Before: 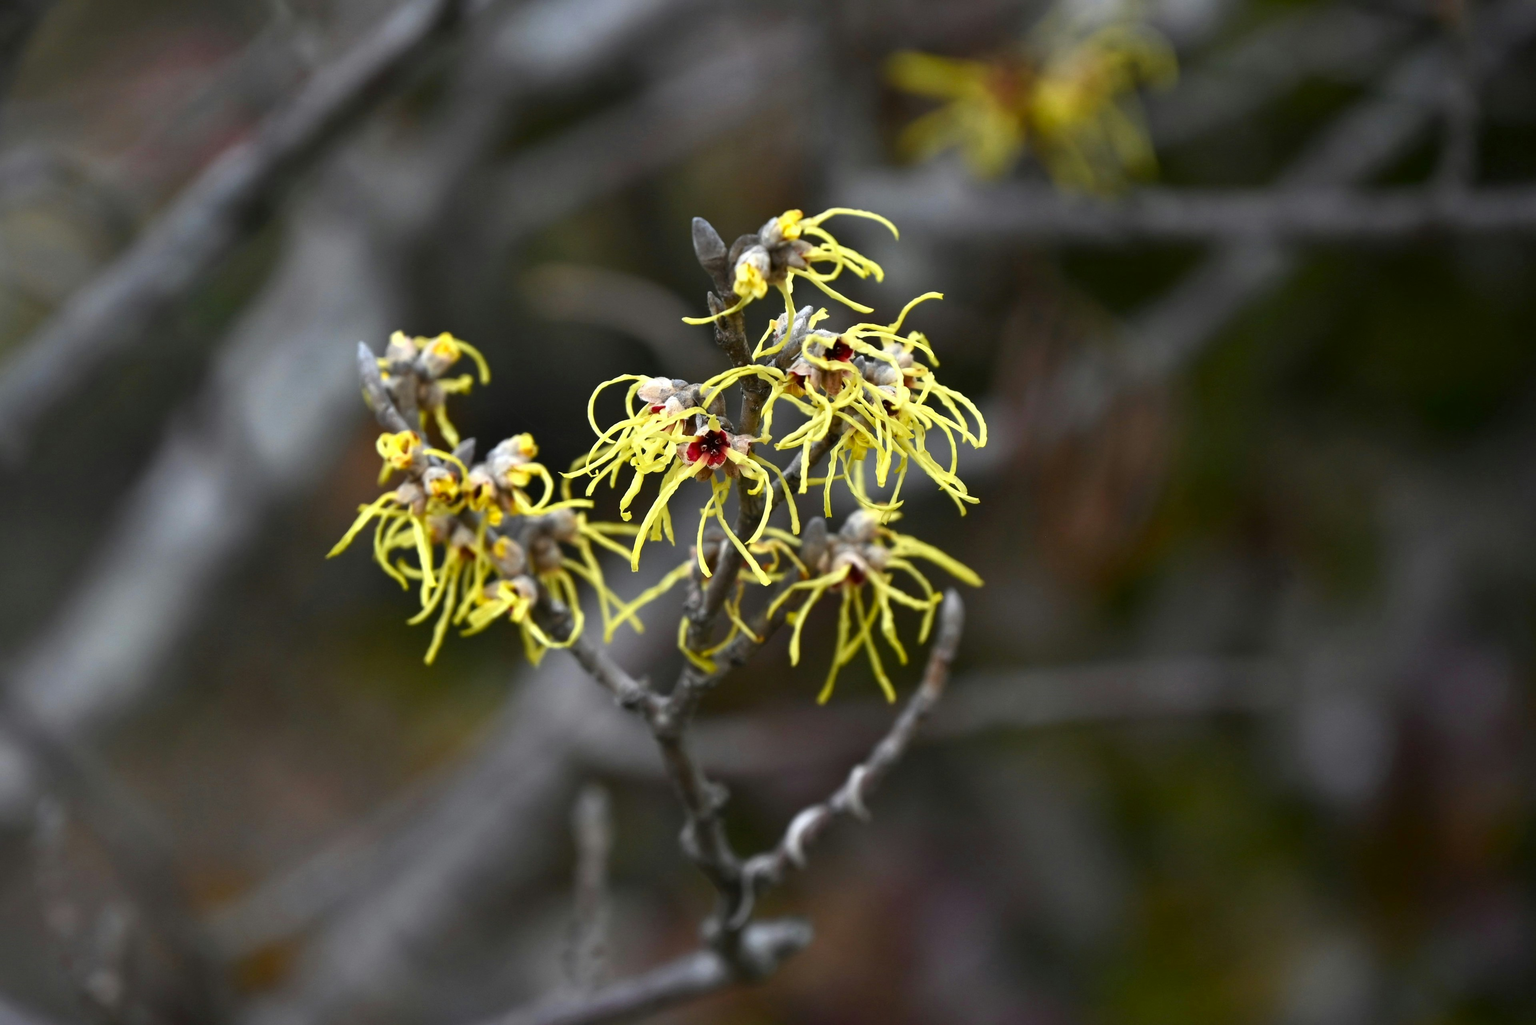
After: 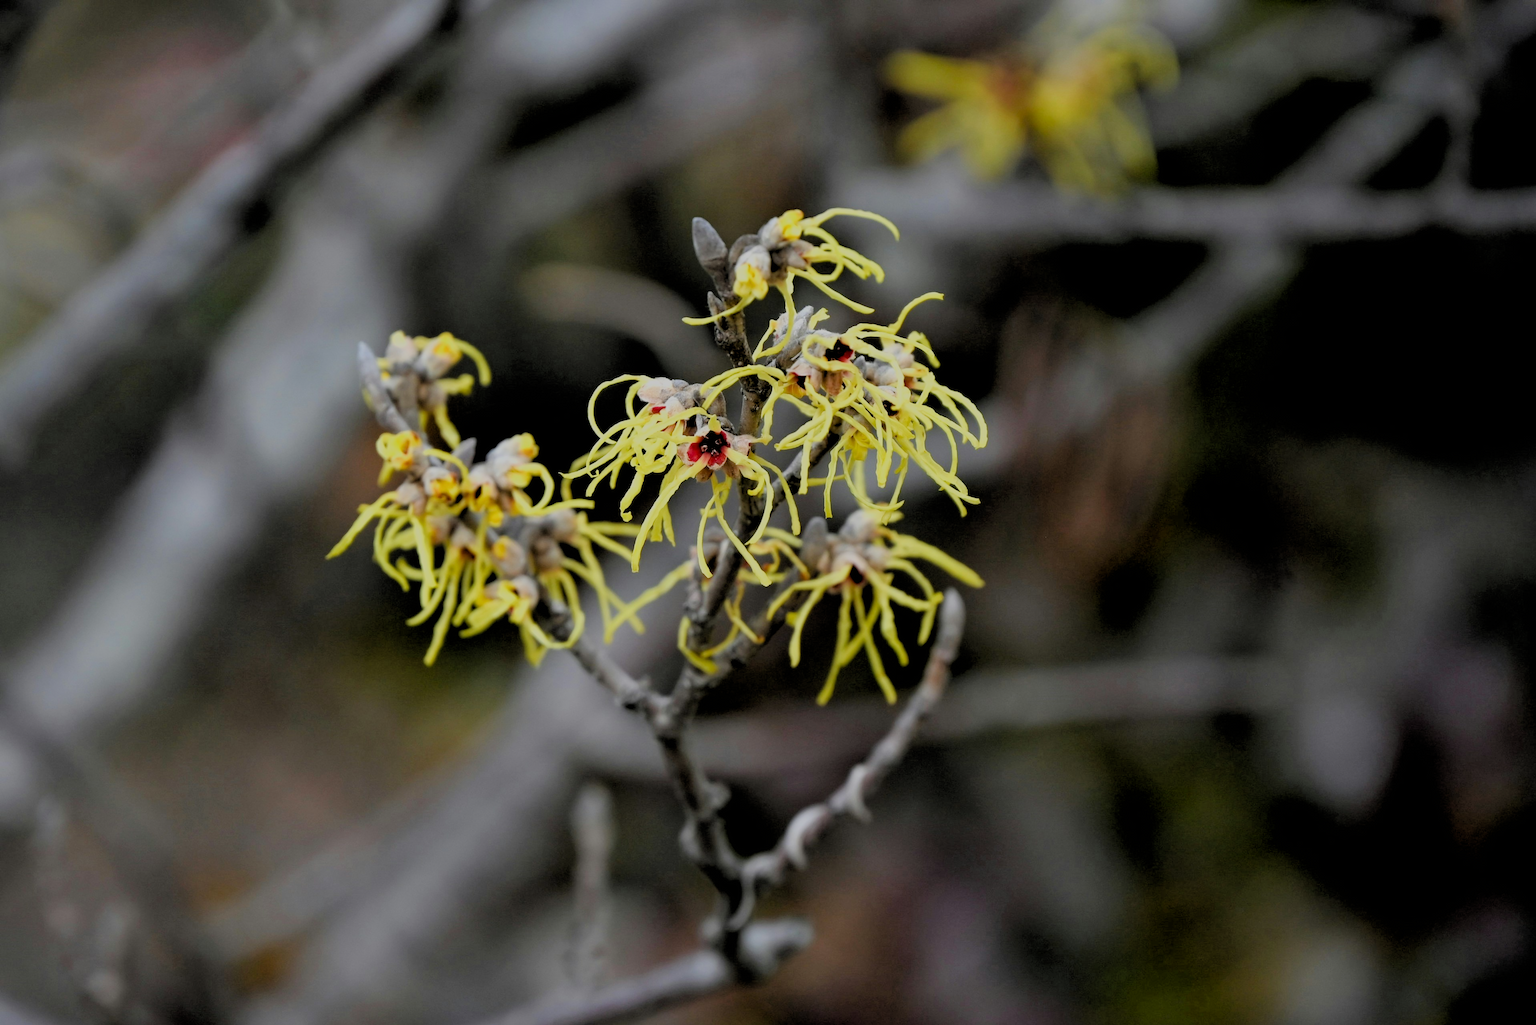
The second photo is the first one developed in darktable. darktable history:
rotate and perspective: crop left 0, crop top 0
filmic rgb: black relative exposure -6.82 EV, white relative exposure 5.89 EV, hardness 2.71
rgb levels: preserve colors sum RGB, levels [[0.038, 0.433, 0.934], [0, 0.5, 1], [0, 0.5, 1]]
tone equalizer: on, module defaults
